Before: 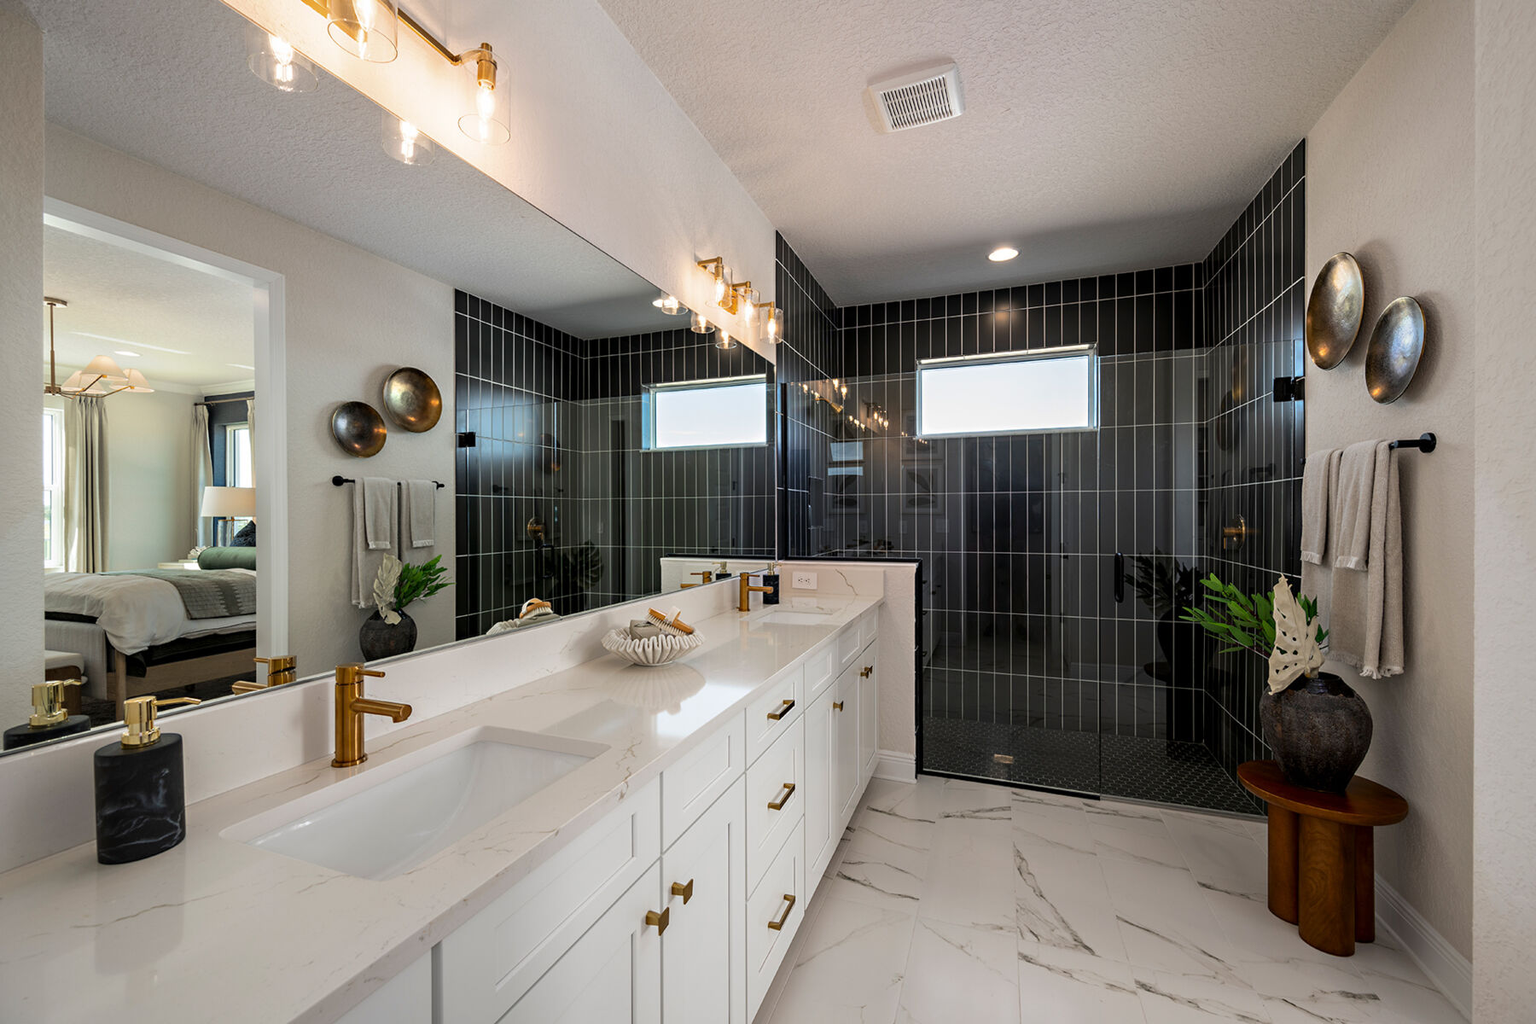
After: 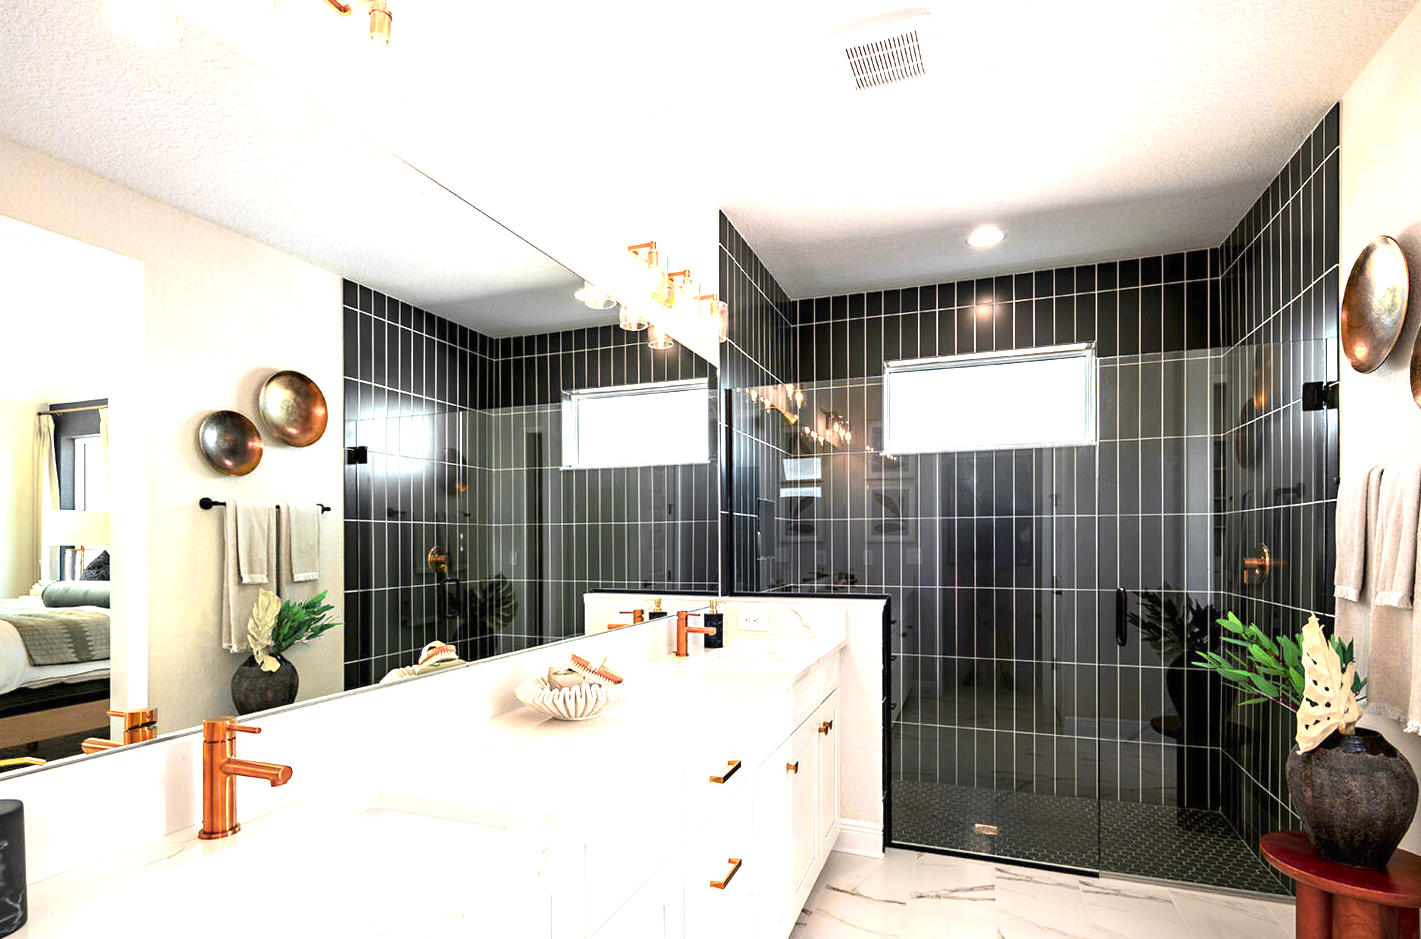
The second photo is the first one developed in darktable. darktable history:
exposure: black level correction 0, exposure 1.523 EV, compensate exposure bias true, compensate highlight preservation false
crop and rotate: left 10.607%, top 5.047%, right 10.437%, bottom 16.671%
contrast brightness saturation: contrast 0.045, saturation 0.16
color zones: curves: ch0 [(0.257, 0.558) (0.75, 0.565)]; ch1 [(0.004, 0.857) (0.14, 0.416) (0.257, 0.695) (0.442, 0.032) (0.736, 0.266) (0.891, 0.741)]; ch2 [(0, 0.623) (0.112, 0.436) (0.271, 0.474) (0.516, 0.64) (0.743, 0.286)]
